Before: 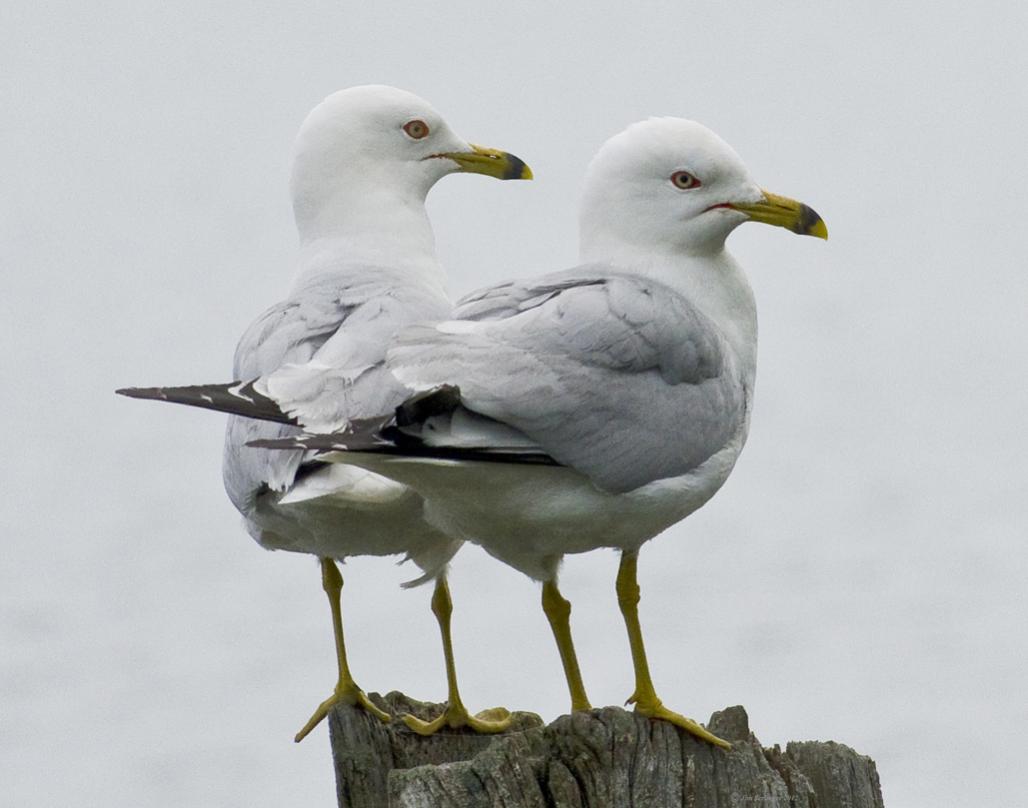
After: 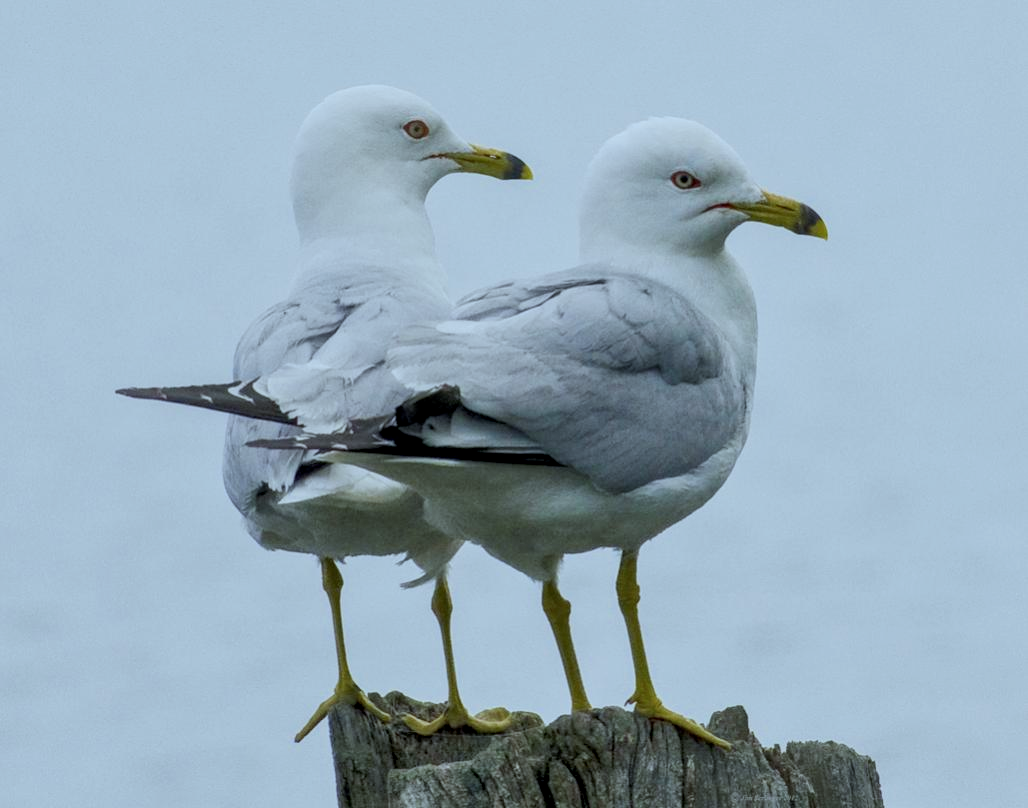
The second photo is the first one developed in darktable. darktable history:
color calibration: illuminant Planckian (black body), x 0.375, y 0.373, temperature 4117 K
filmic rgb: black relative exposure -15 EV, white relative exposure 3 EV, threshold 6 EV, target black luminance 0%, hardness 9.27, latitude 99%, contrast 0.912, shadows ↔ highlights balance 0.505%, add noise in highlights 0, color science v3 (2019), use custom middle-gray values true, iterations of high-quality reconstruction 0, contrast in highlights soft, enable highlight reconstruction true
local contrast: on, module defaults
